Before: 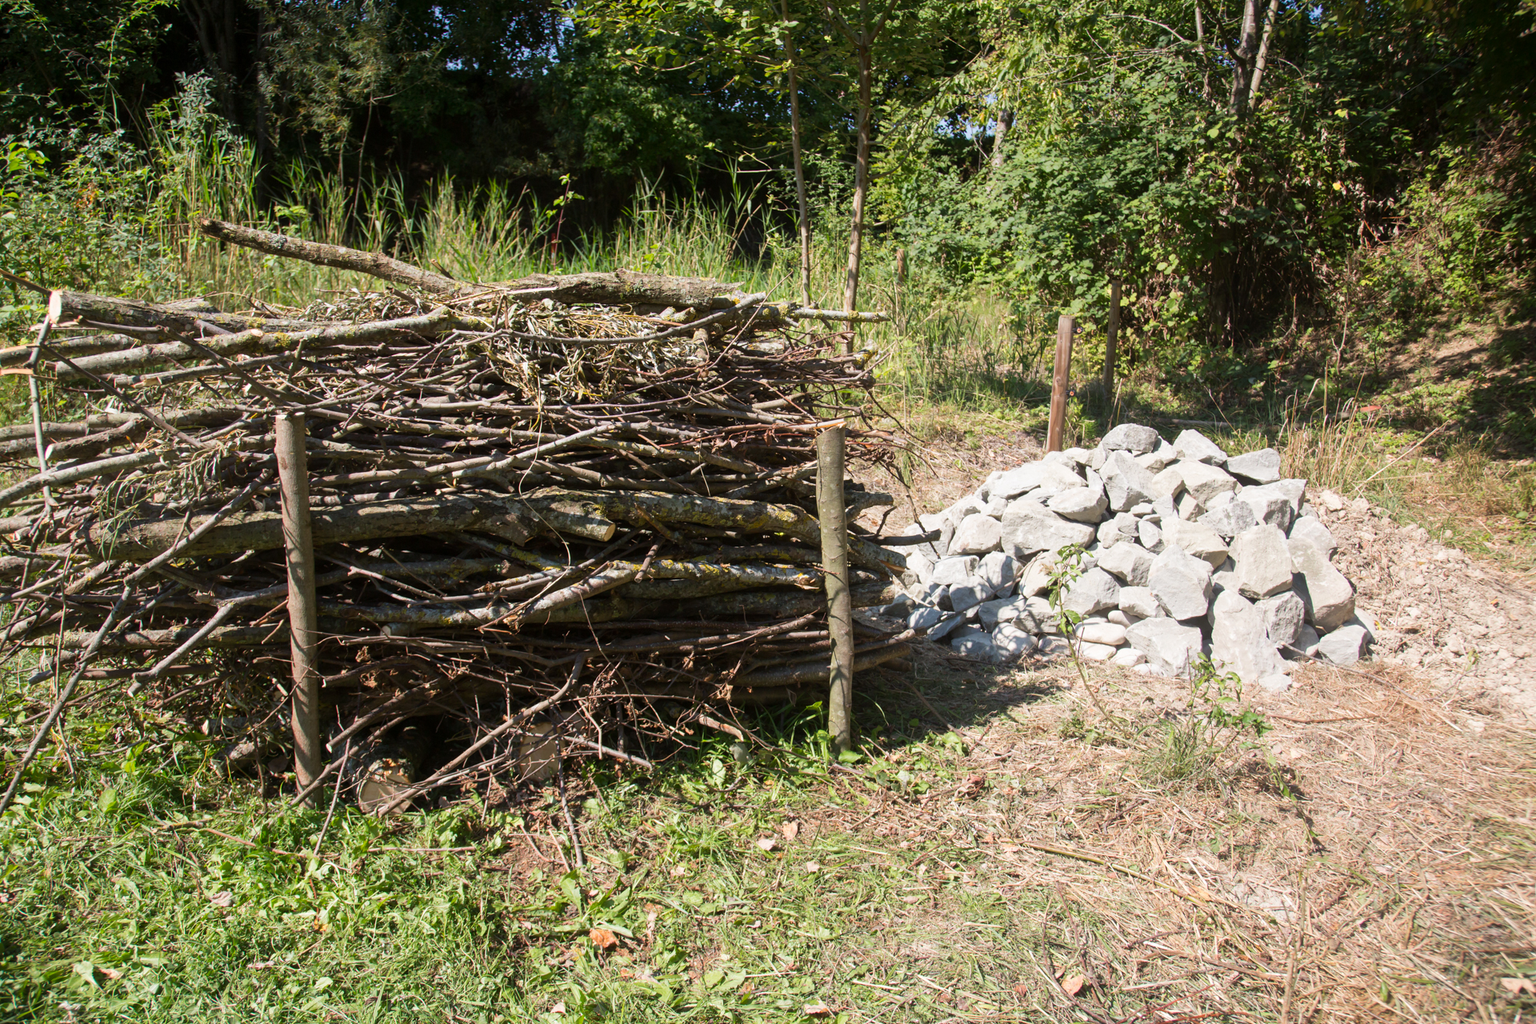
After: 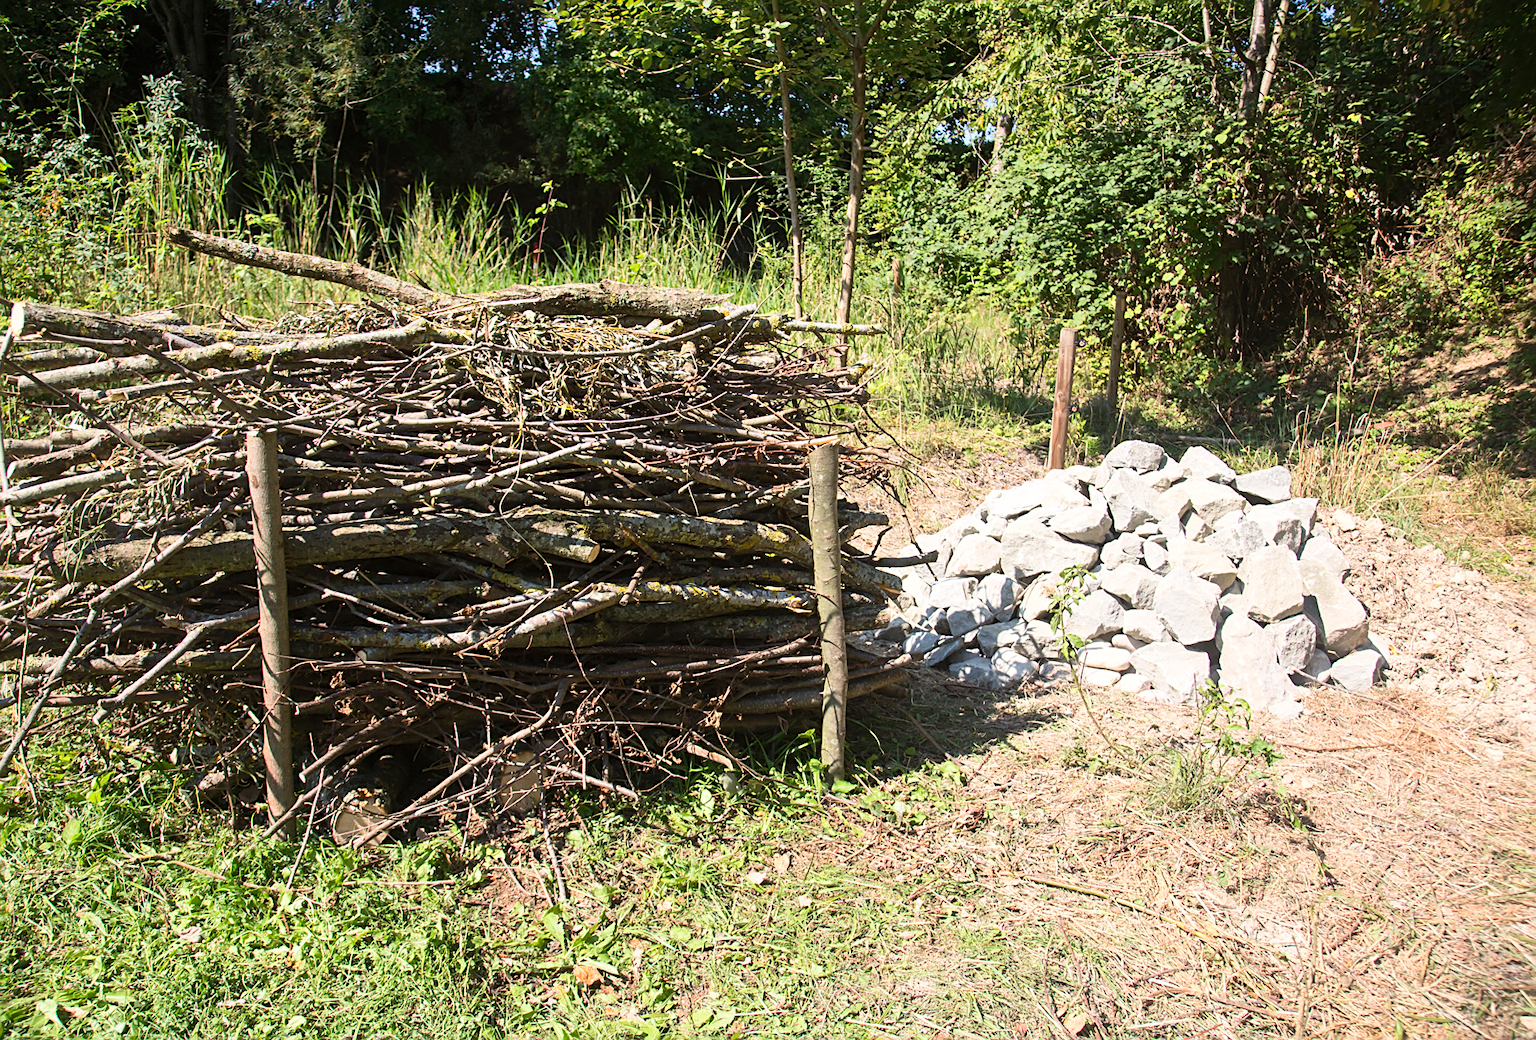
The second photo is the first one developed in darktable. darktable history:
crop and rotate: left 2.503%, right 1.265%, bottom 2.201%
contrast brightness saturation: contrast 0.196, brightness 0.146, saturation 0.139
shadows and highlights: shadows 11.53, white point adjustment 1.31, highlights -0.9, soften with gaussian
sharpen: on, module defaults
